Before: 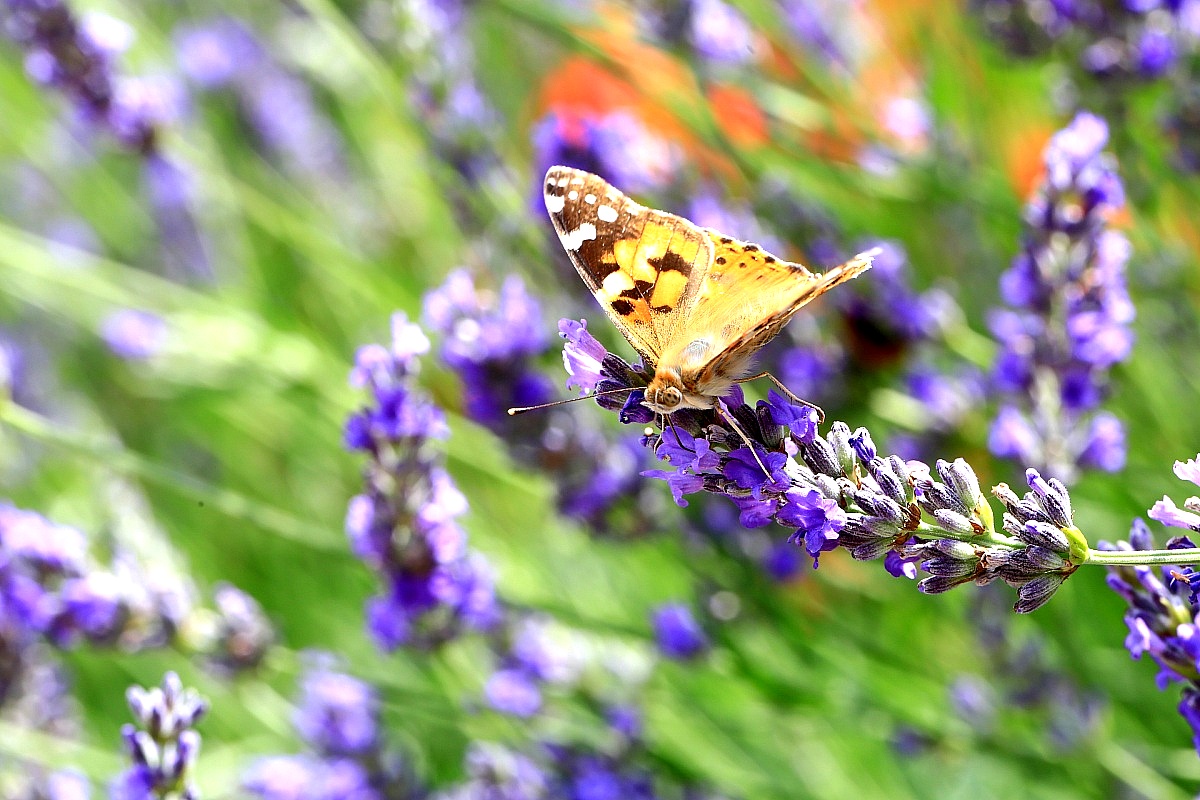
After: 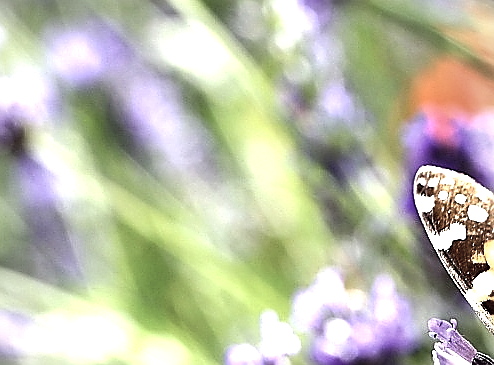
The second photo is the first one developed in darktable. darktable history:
exposure: black level correction 0, exposure 0 EV, compensate exposure bias true, compensate highlight preservation false
crop and rotate: left 10.834%, top 0.091%, right 47.939%, bottom 54.172%
color balance rgb: linear chroma grading › global chroma 15.544%, perceptual saturation grading › global saturation 2.084%, perceptual saturation grading › highlights -2.401%, perceptual saturation grading › mid-tones 3.398%, perceptual saturation grading › shadows 8.732%, perceptual brilliance grading › global brilliance 19.22%, perceptual brilliance grading › shadows -40.263%
color zones: curves: ch1 [(0, 0.292) (0.001, 0.292) (0.2, 0.264) (0.4, 0.248) (0.6, 0.248) (0.8, 0.264) (0.999, 0.292) (1, 0.292)]
sharpen: radius 1.384, amount 1.264, threshold 0.605
vignetting: fall-off radius 61.1%, unbound false
